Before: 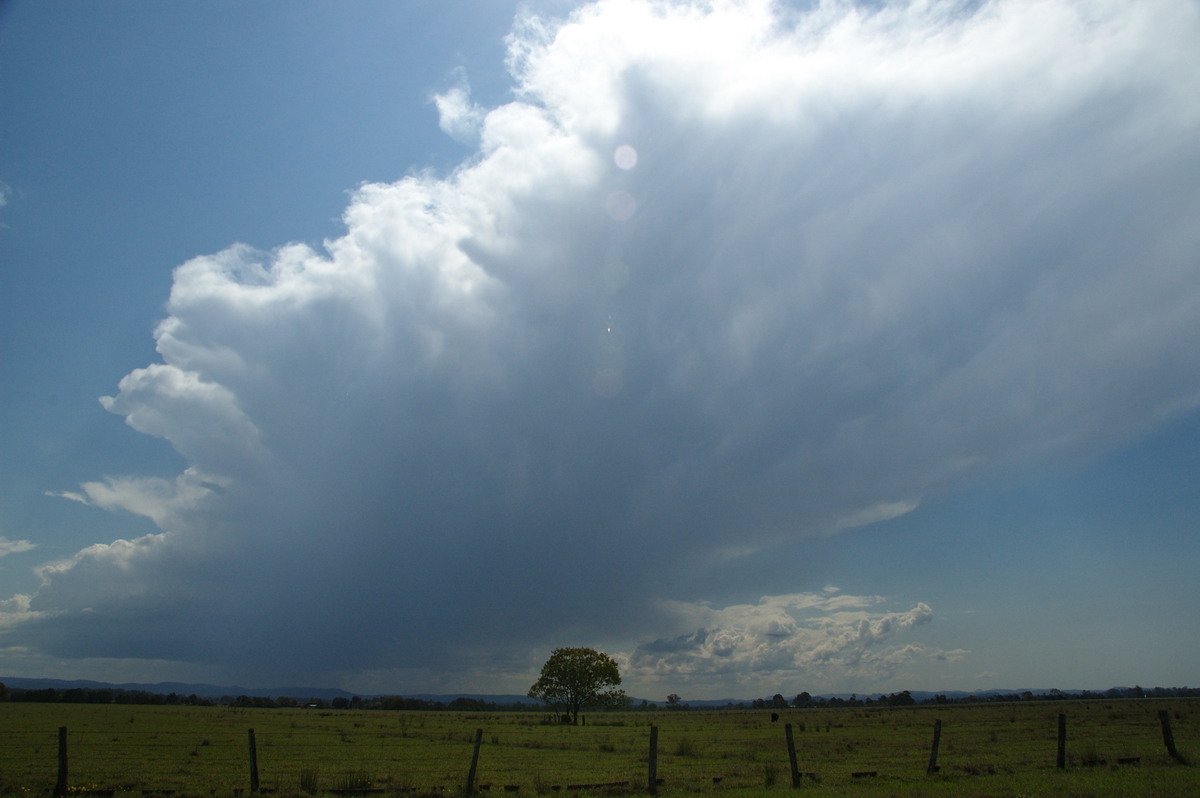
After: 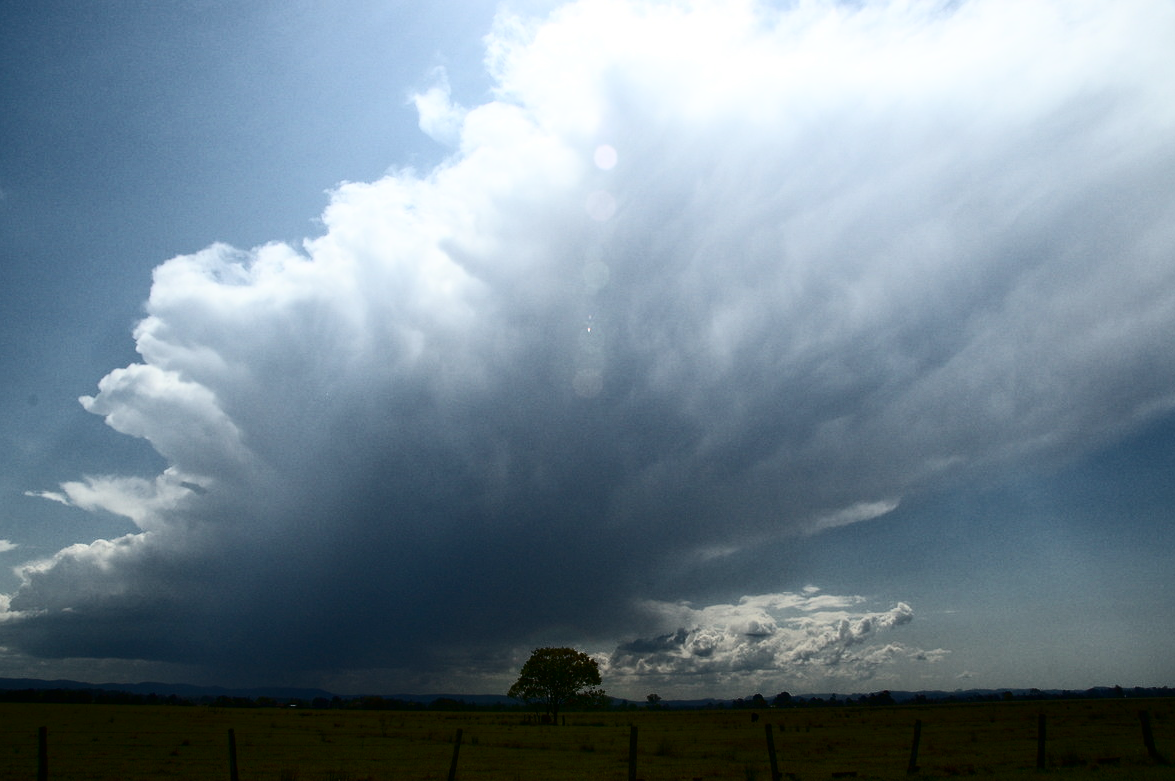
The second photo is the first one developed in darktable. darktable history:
contrast brightness saturation: contrast 0.5, saturation -0.1
crop: left 1.743%, right 0.268%, bottom 2.011%
